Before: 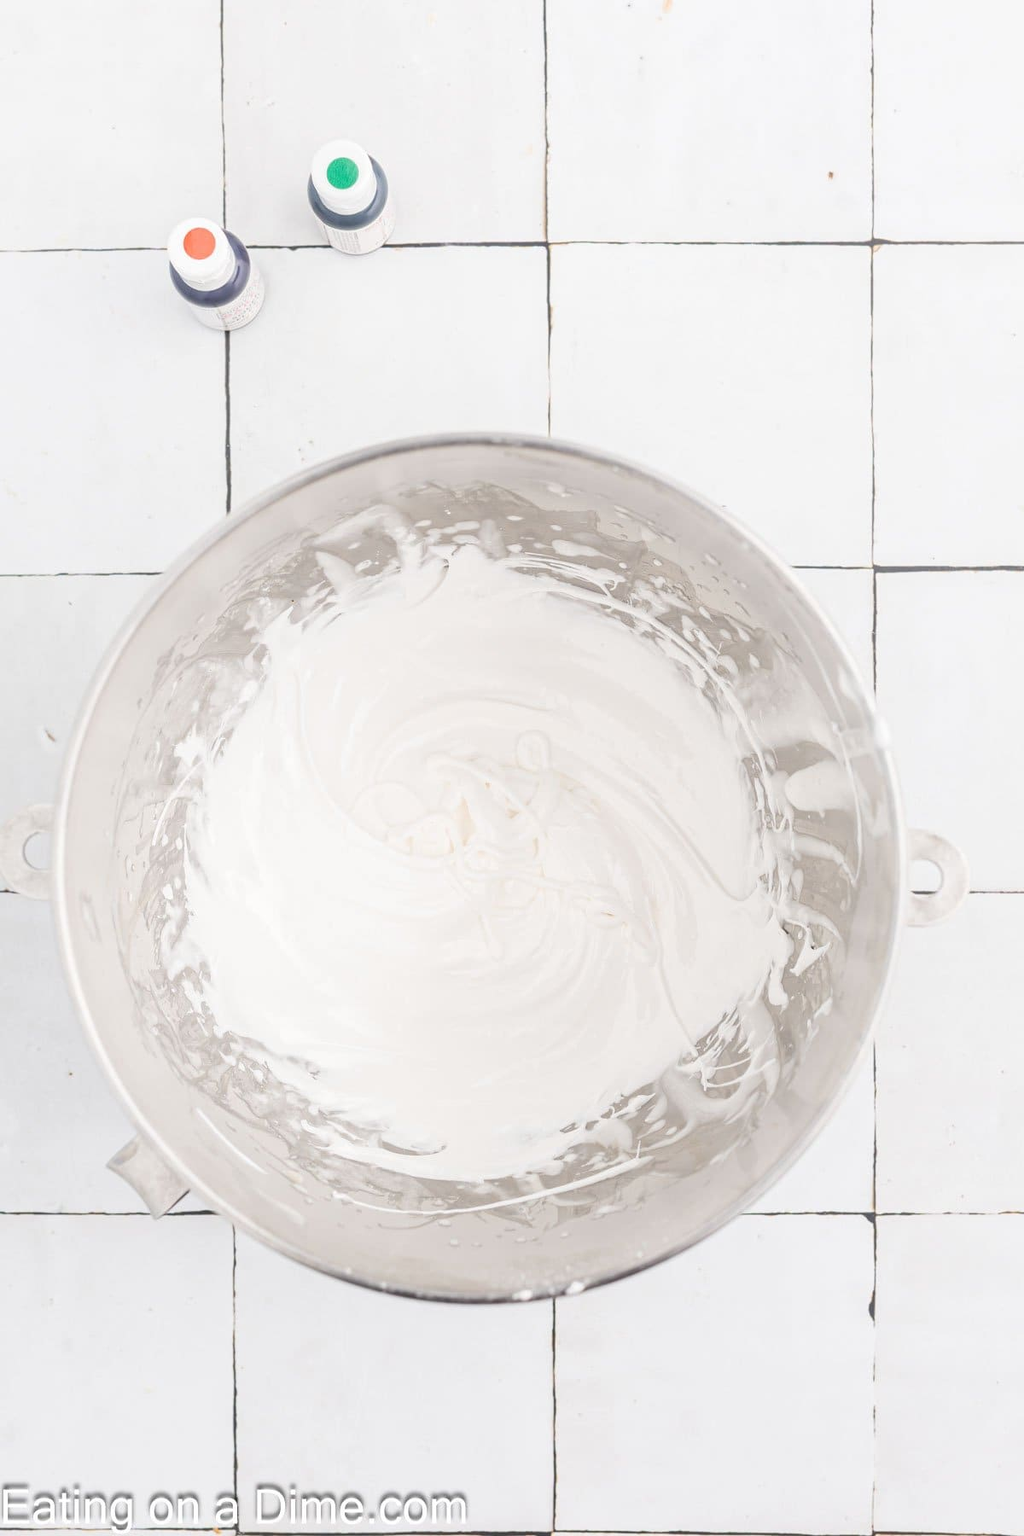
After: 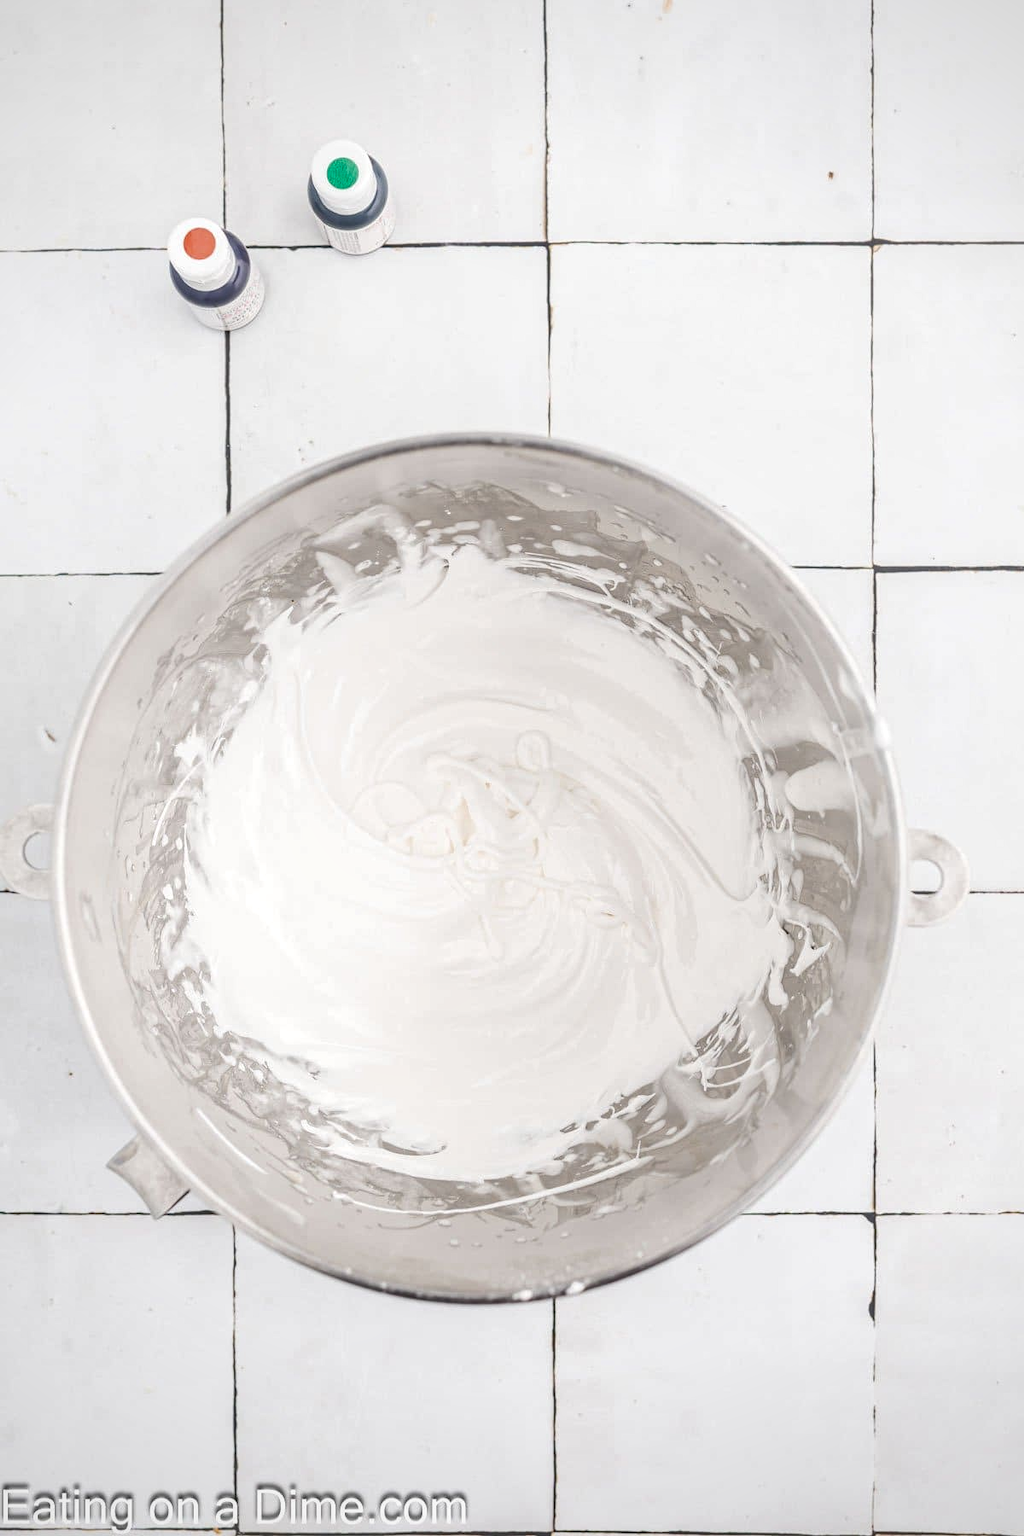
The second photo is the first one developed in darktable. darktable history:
local contrast: detail 130%
shadows and highlights: shadows 37.44, highlights -26.77, soften with gaussian
vignetting: fall-off start 79.79%, brightness -0.311, saturation -0.056
